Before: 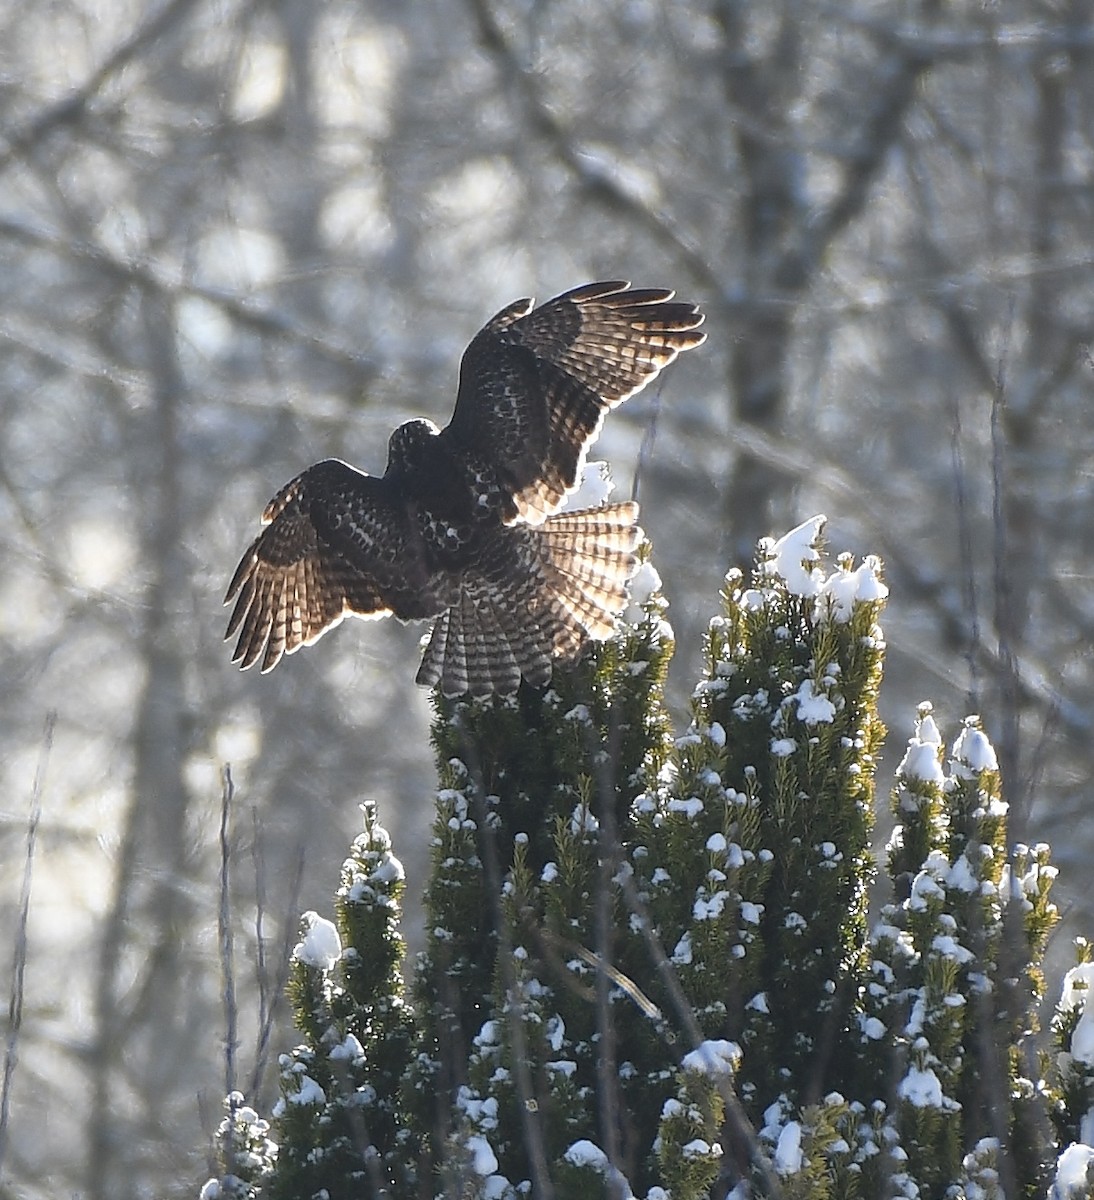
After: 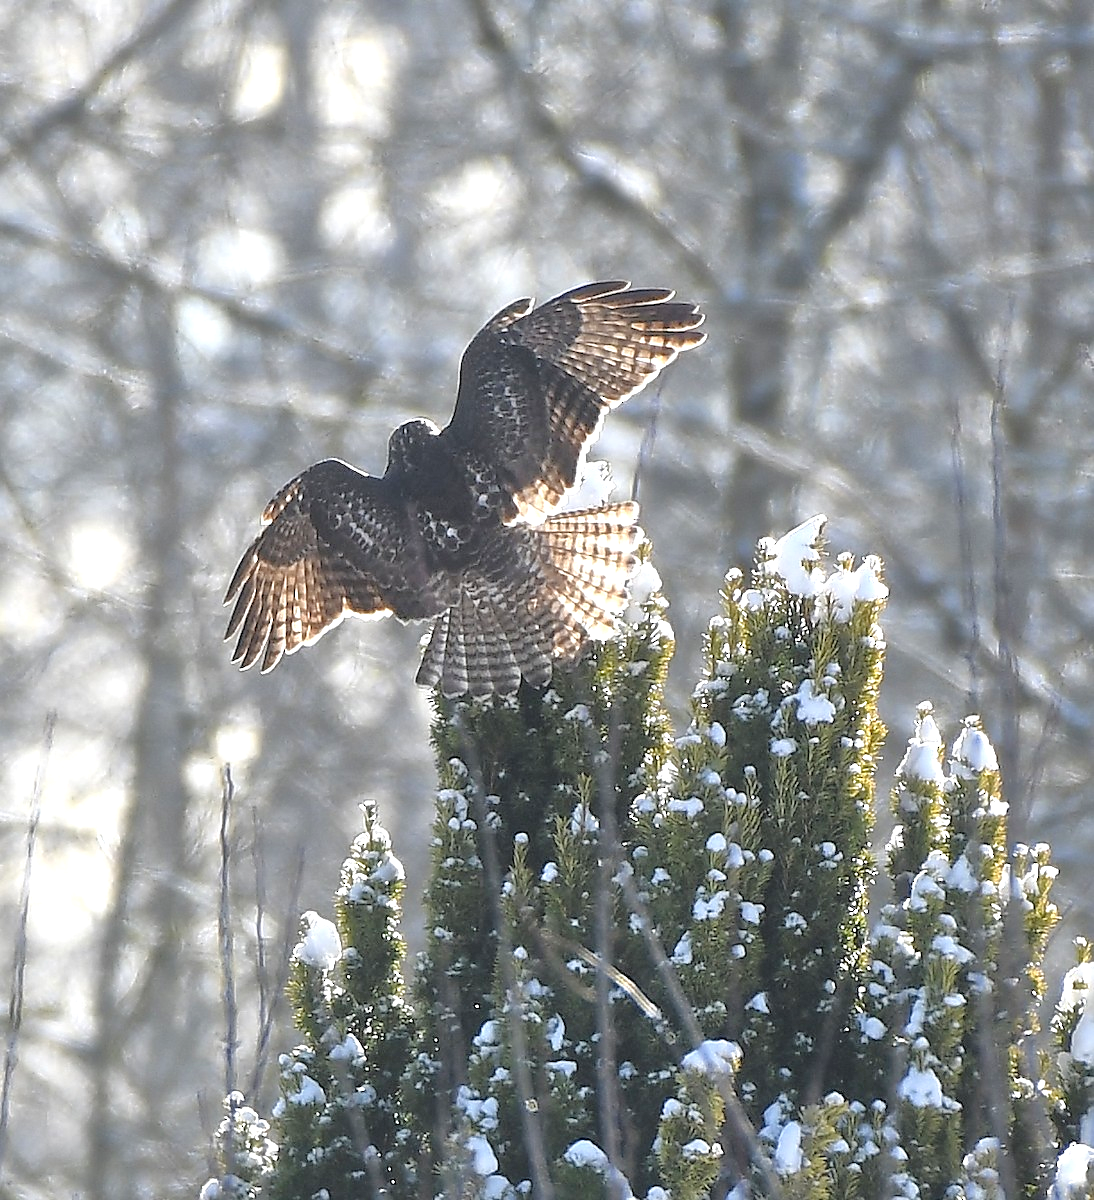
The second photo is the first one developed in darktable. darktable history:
exposure: black level correction 0, exposure 0.5 EV, compensate exposure bias true, compensate highlight preservation false
sharpen: radius 1.458, amount 0.398, threshold 1.271
tone equalizer: -8 EV 0.001 EV, -7 EV -0.004 EV, -6 EV 0.009 EV, -5 EV 0.032 EV, -4 EV 0.276 EV, -3 EV 0.644 EV, -2 EV 0.584 EV, -1 EV 0.187 EV, +0 EV 0.024 EV
